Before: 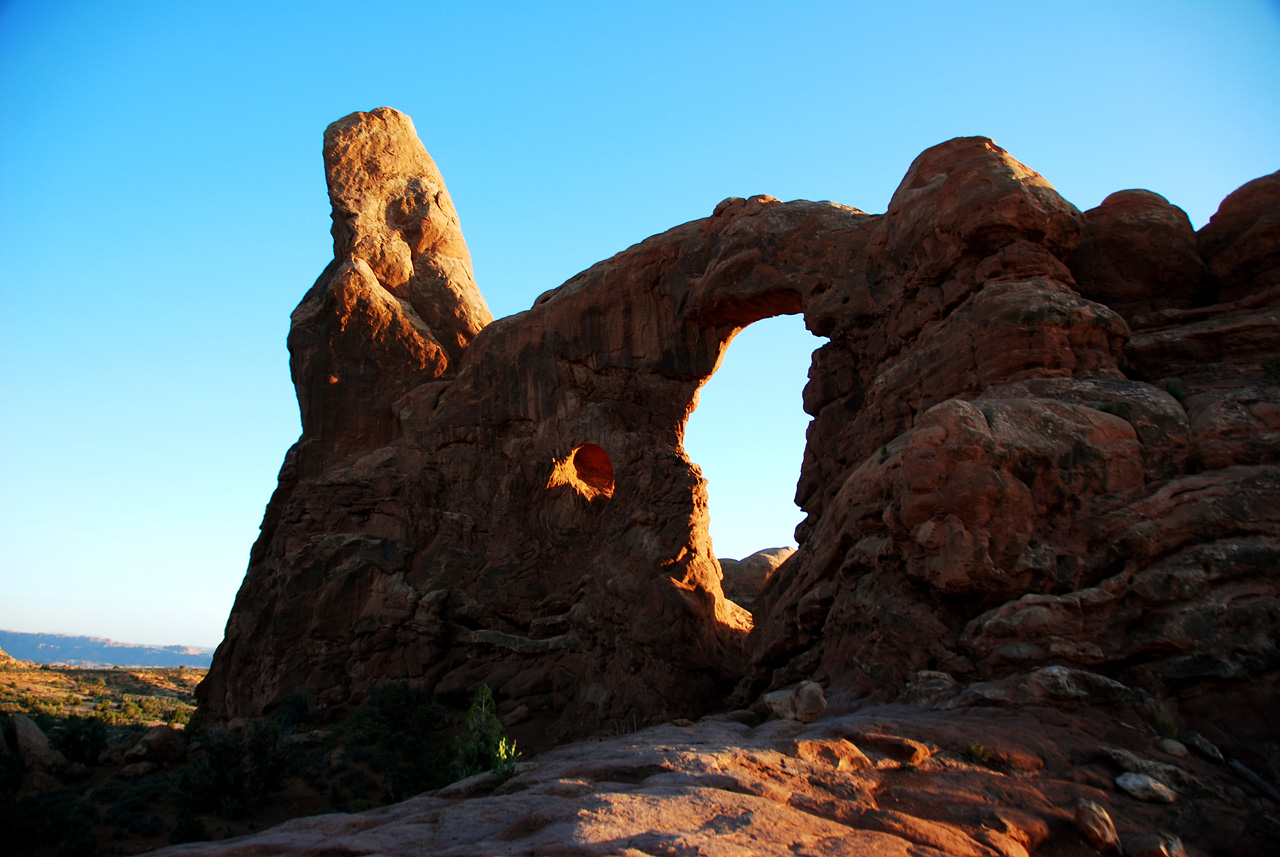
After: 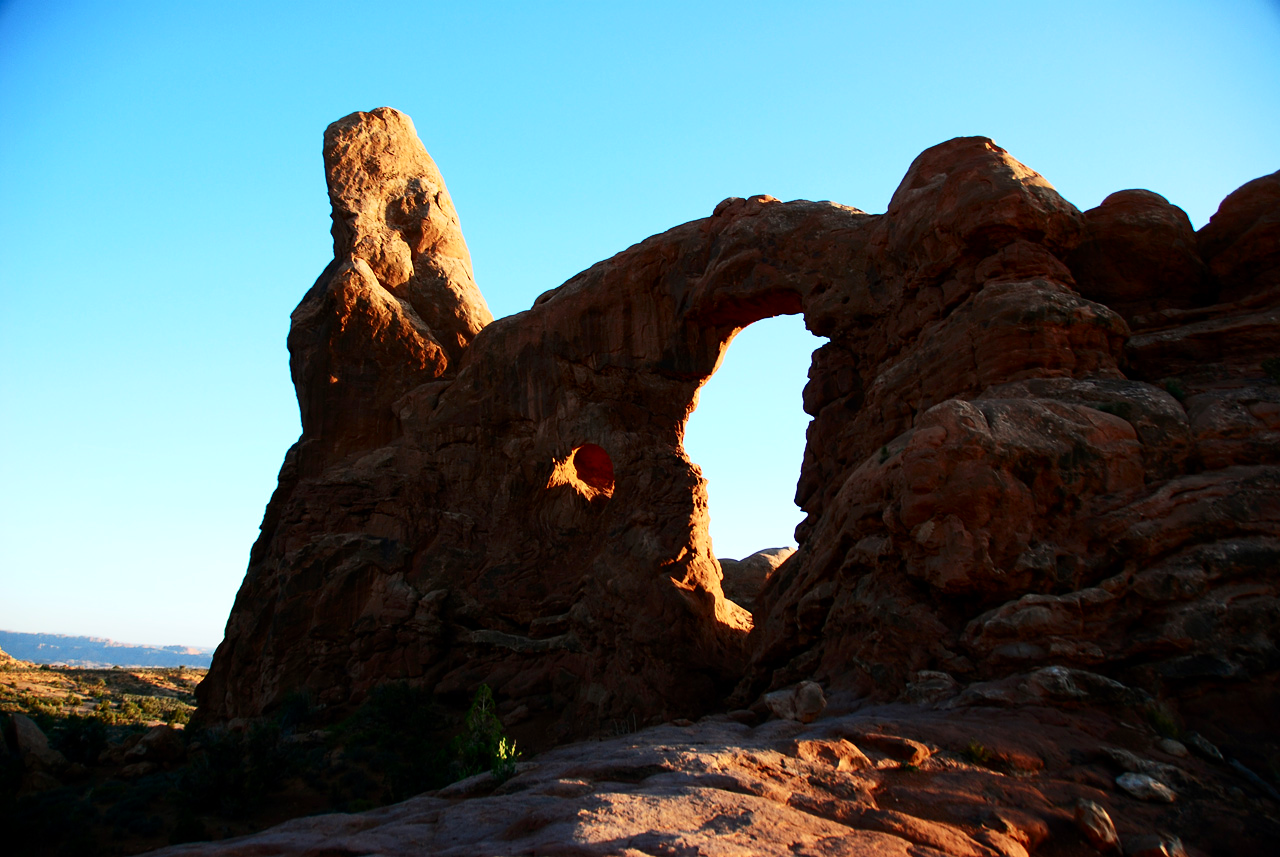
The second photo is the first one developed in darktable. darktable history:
contrast brightness saturation: contrast 0.216
